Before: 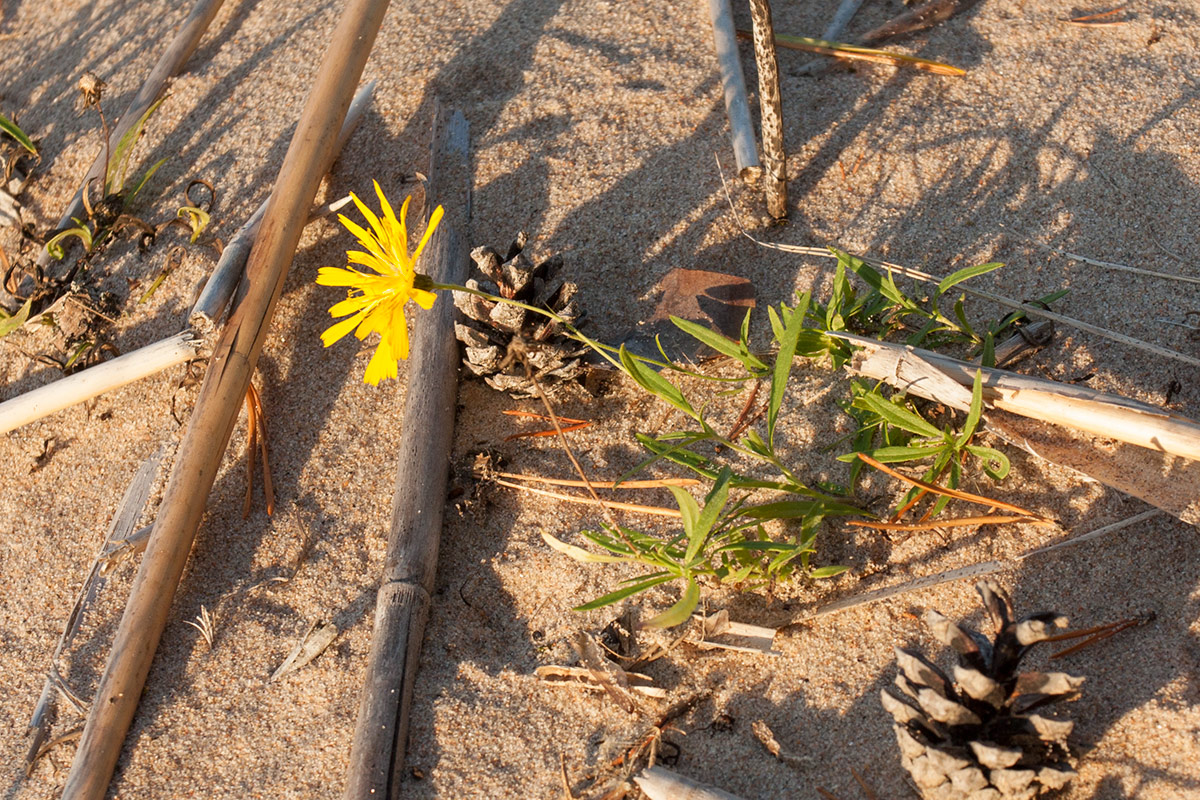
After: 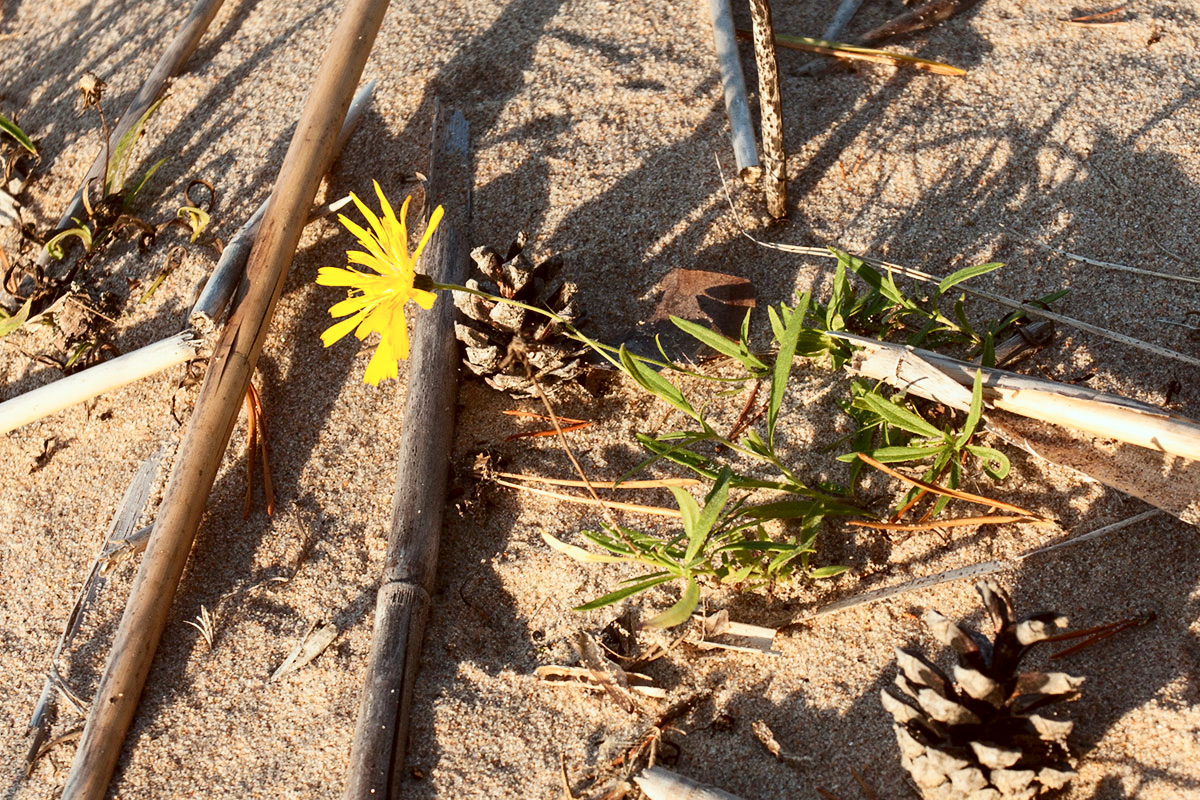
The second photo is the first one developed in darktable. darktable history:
contrast brightness saturation: contrast 0.27
color correction: highlights a* -5.05, highlights b* -3.78, shadows a* 4.12, shadows b* 4.07
